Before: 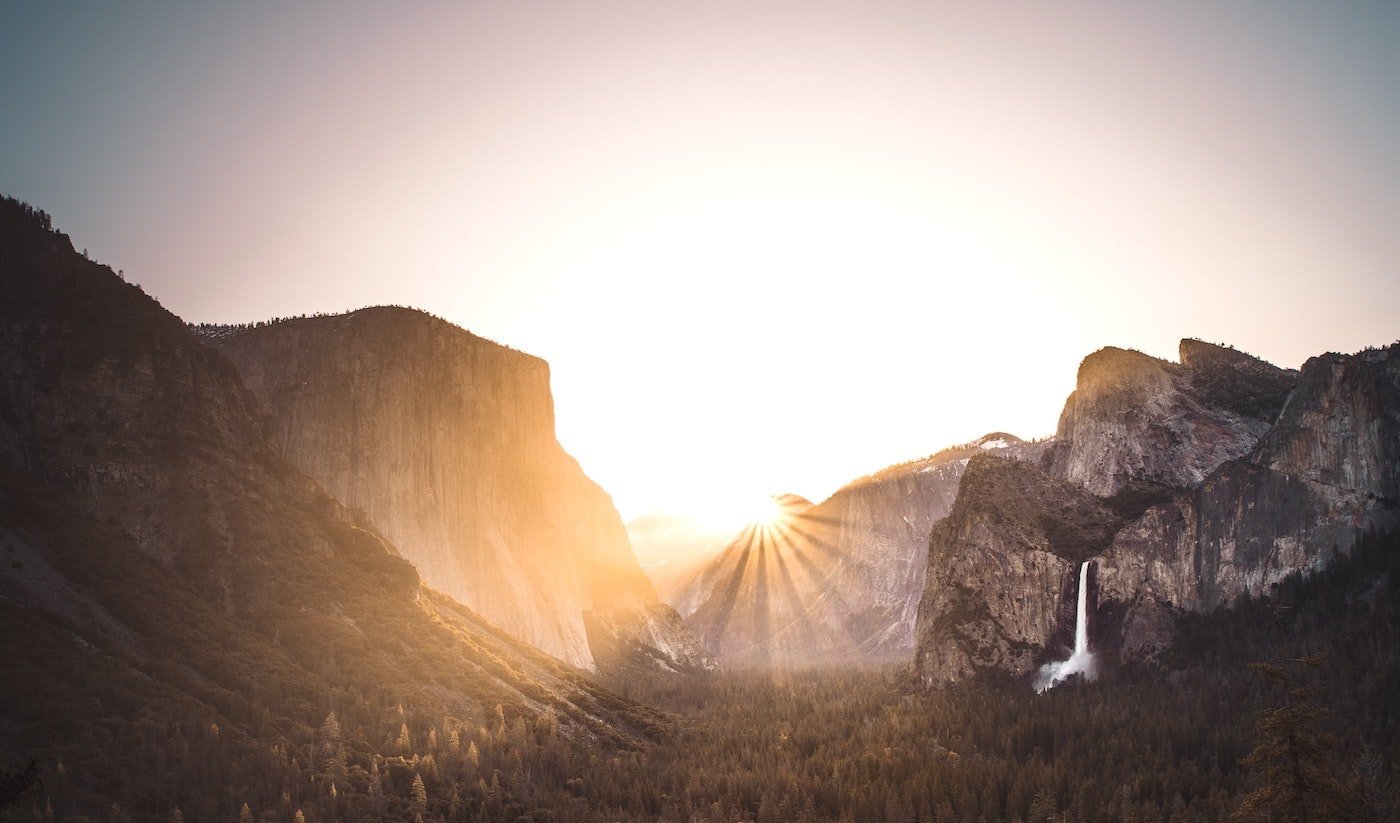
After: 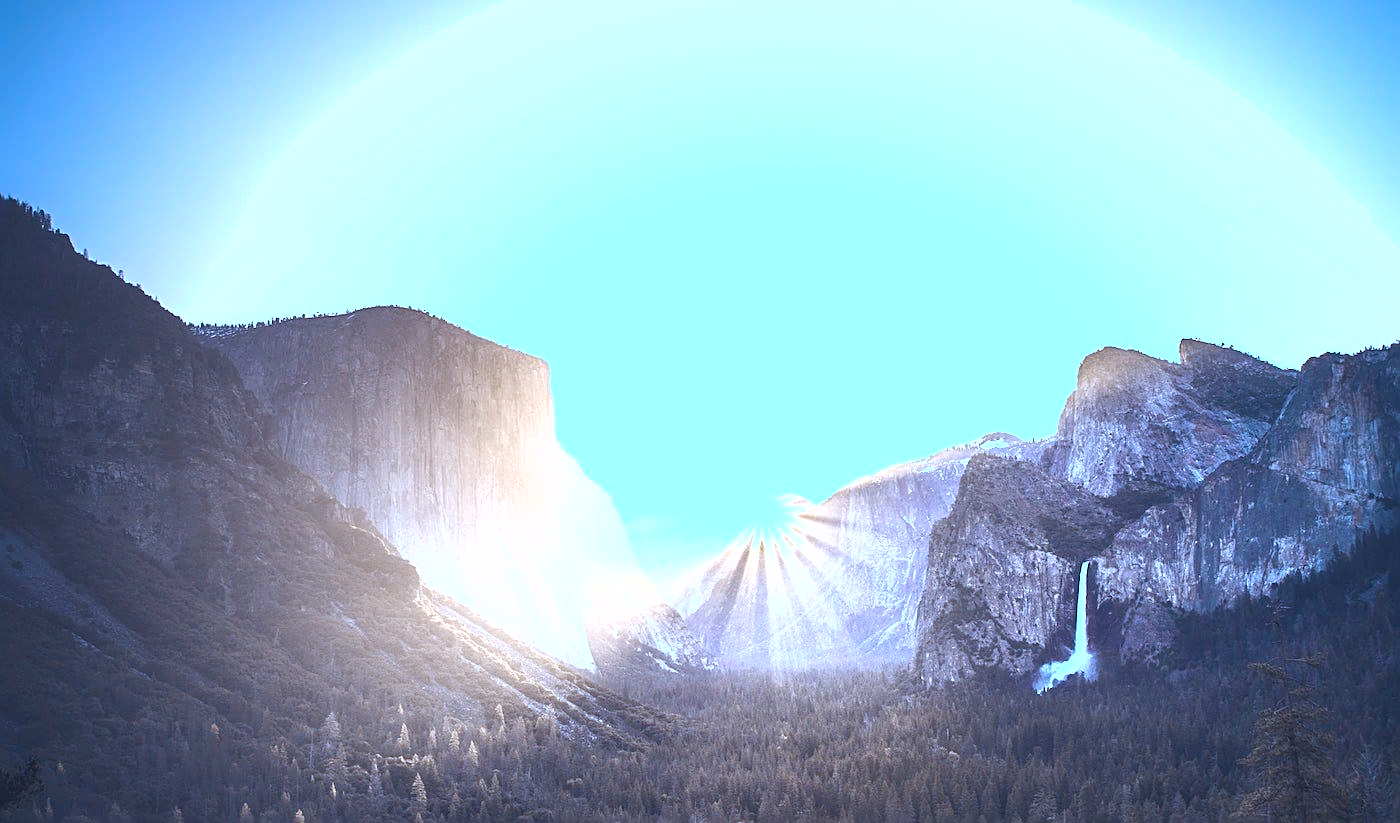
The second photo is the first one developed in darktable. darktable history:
shadows and highlights: shadows 25.63, highlights -26.25
exposure: exposure 1 EV, compensate highlight preservation false
color calibration: illuminant as shot in camera, x 0.442, y 0.411, temperature 2879.85 K
sharpen: on, module defaults
haze removal: strength -0.055, compatibility mode true, adaptive false
